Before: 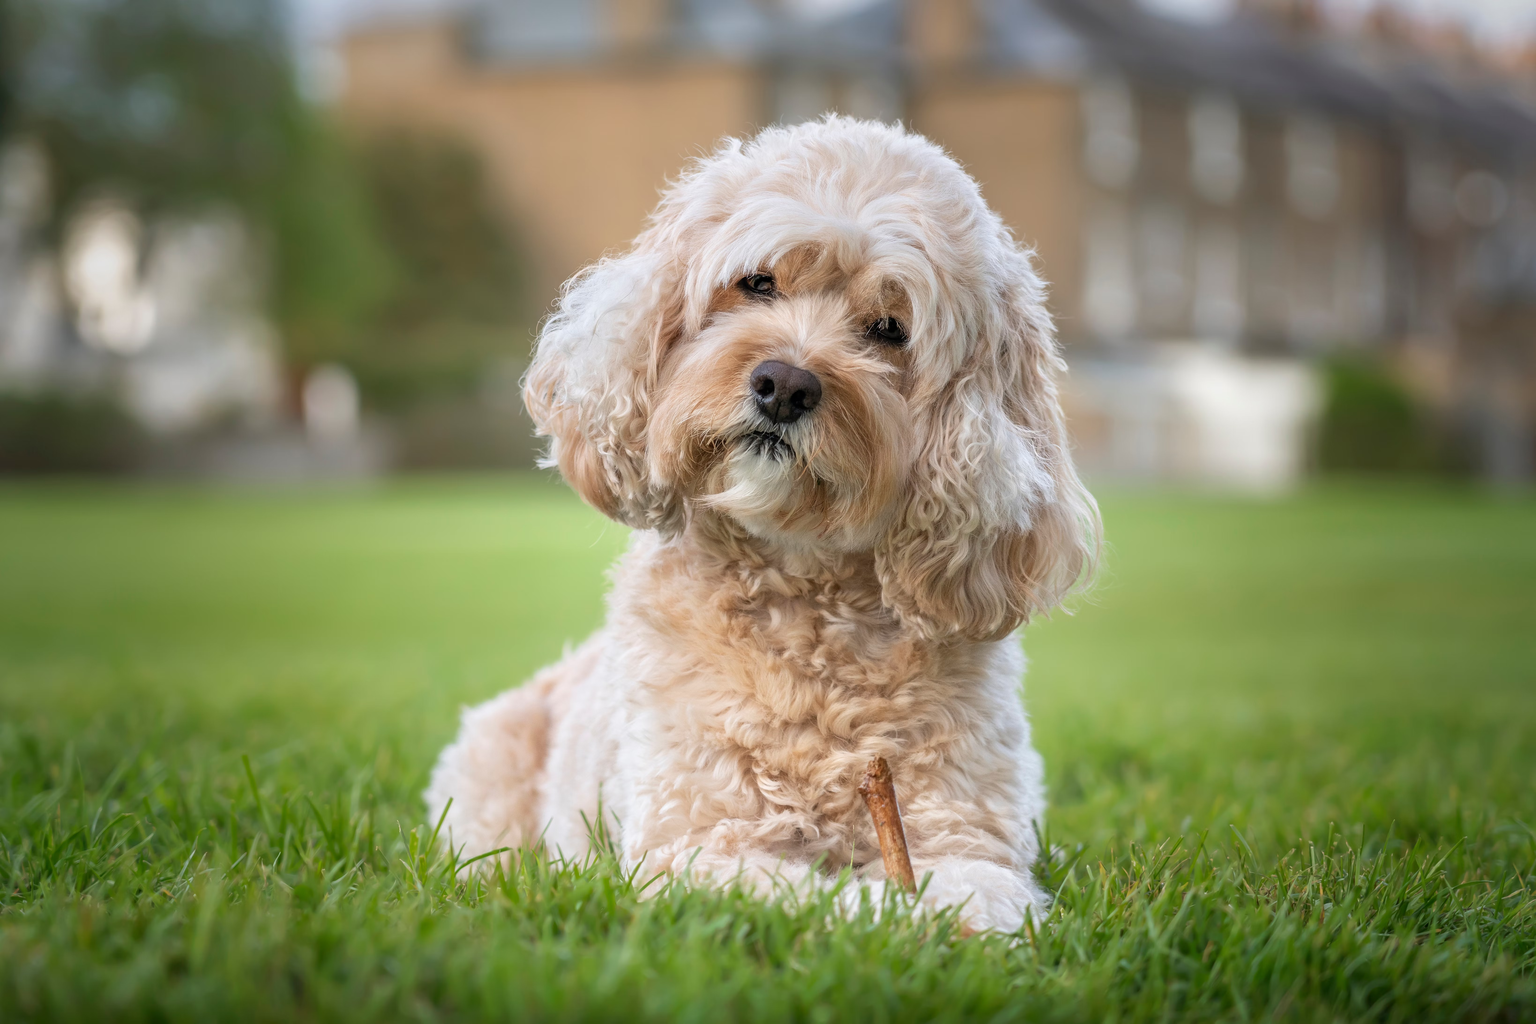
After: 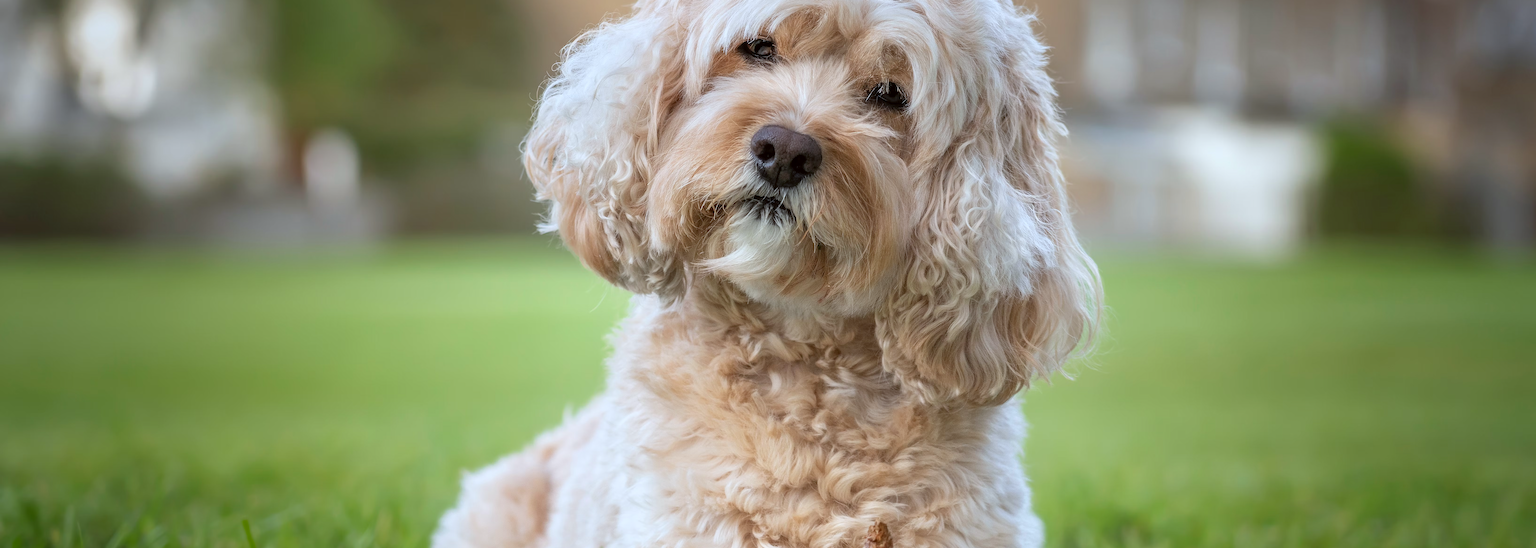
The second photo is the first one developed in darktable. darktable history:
color correction: highlights a* -2.73, highlights b* -2.09, shadows a* 2.41, shadows b* 2.73
white balance: red 0.974, blue 1.044
crop and rotate: top 23.043%, bottom 23.437%
